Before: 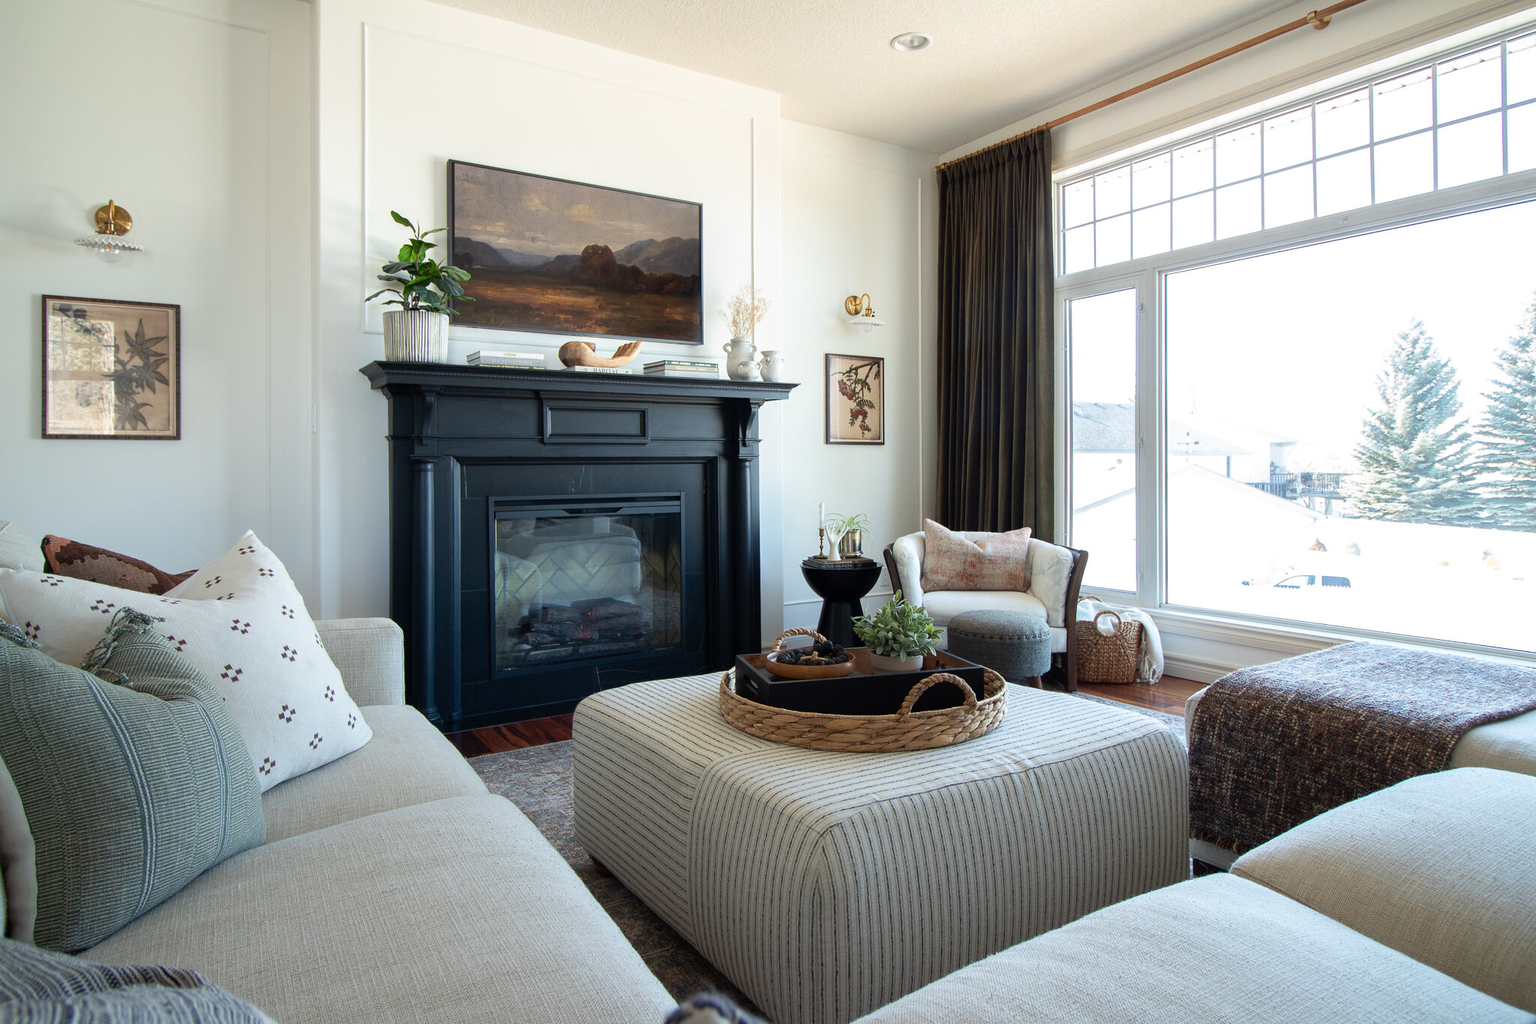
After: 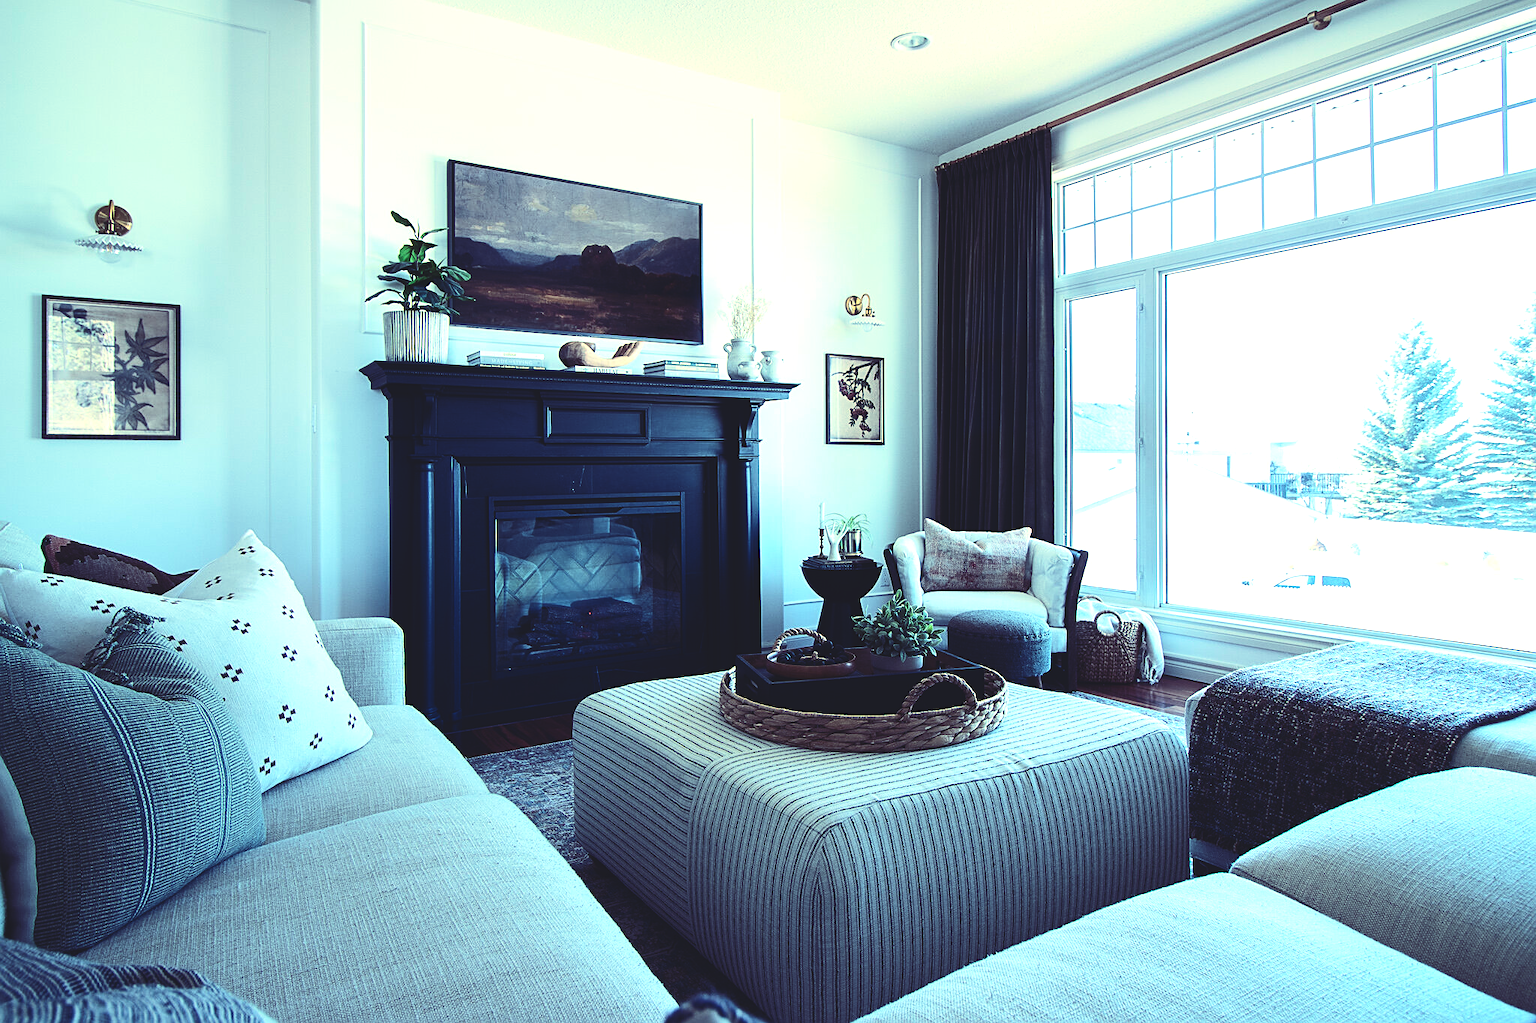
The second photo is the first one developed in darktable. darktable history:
sharpen: on, module defaults
contrast brightness saturation: contrast 0.28
tone equalizer: -8 EV -0.417 EV, -7 EV -0.389 EV, -6 EV -0.333 EV, -5 EV -0.222 EV, -3 EV 0.222 EV, -2 EV 0.333 EV, -1 EV 0.389 EV, +0 EV 0.417 EV, edges refinement/feathering 500, mask exposure compensation -1.57 EV, preserve details no
rgb curve: curves: ch0 [(0, 0.186) (0.314, 0.284) (0.576, 0.466) (0.805, 0.691) (0.936, 0.886)]; ch1 [(0, 0.186) (0.314, 0.284) (0.581, 0.534) (0.771, 0.746) (0.936, 0.958)]; ch2 [(0, 0.216) (0.275, 0.39) (1, 1)], mode RGB, independent channels, compensate middle gray true, preserve colors none
